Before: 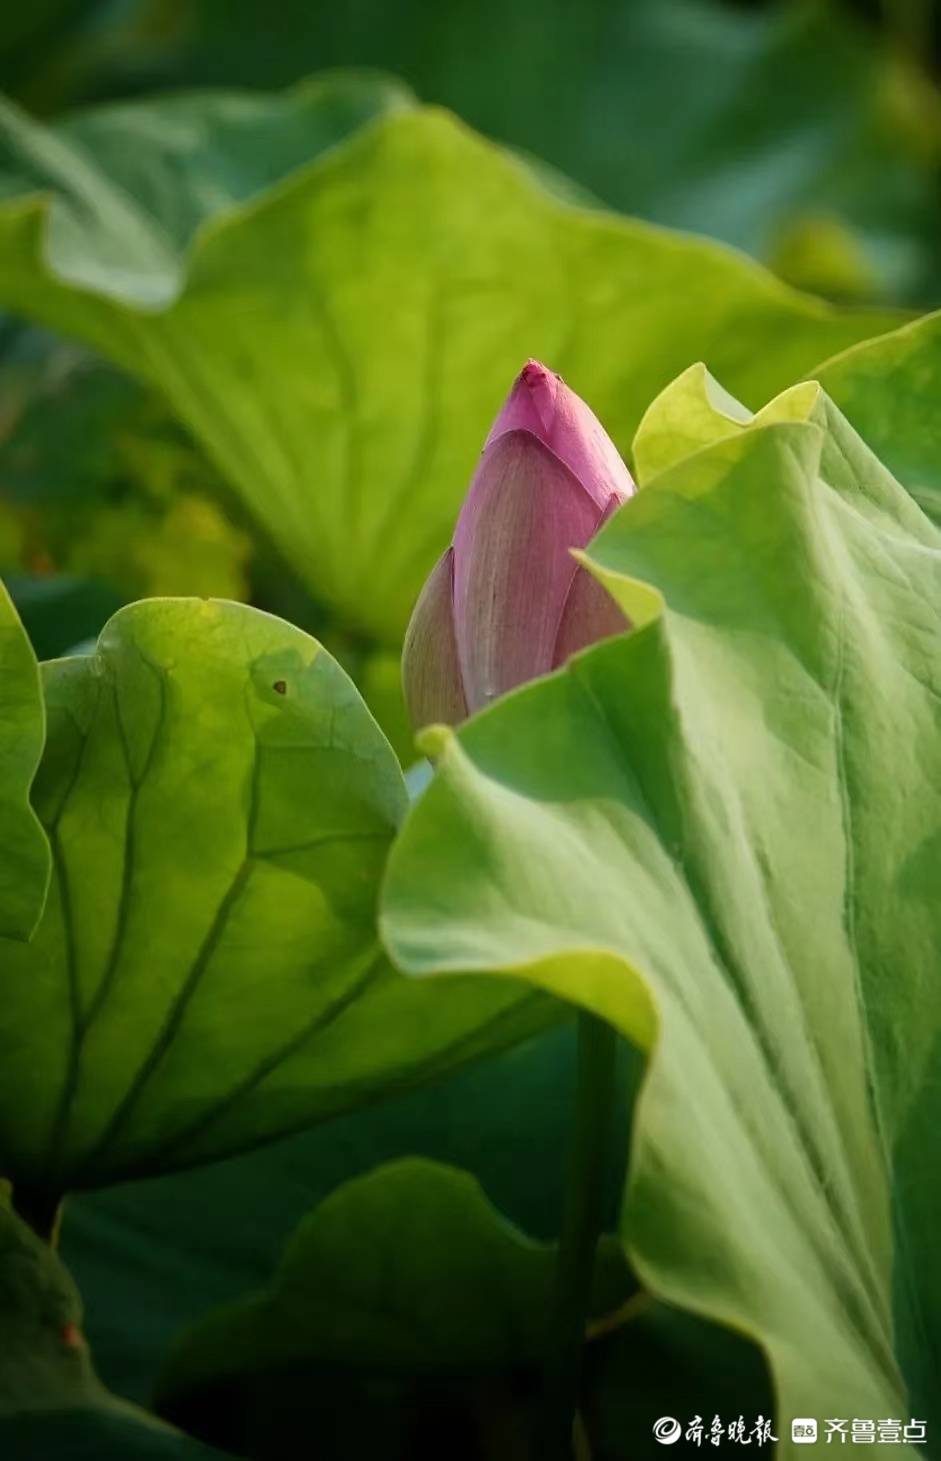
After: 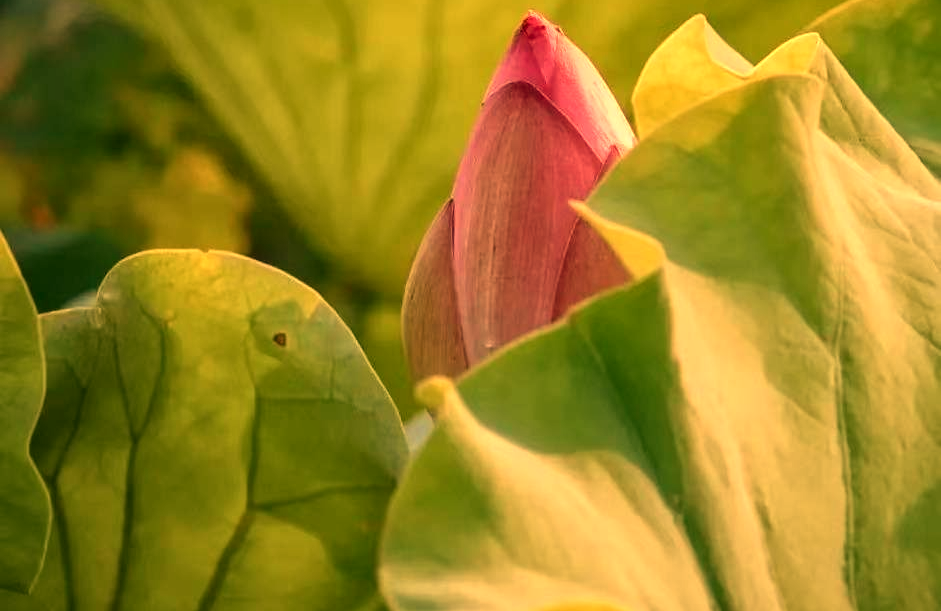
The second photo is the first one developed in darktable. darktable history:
local contrast: on, module defaults
crop and rotate: top 23.84%, bottom 34.294%
white balance: red 1.467, blue 0.684
